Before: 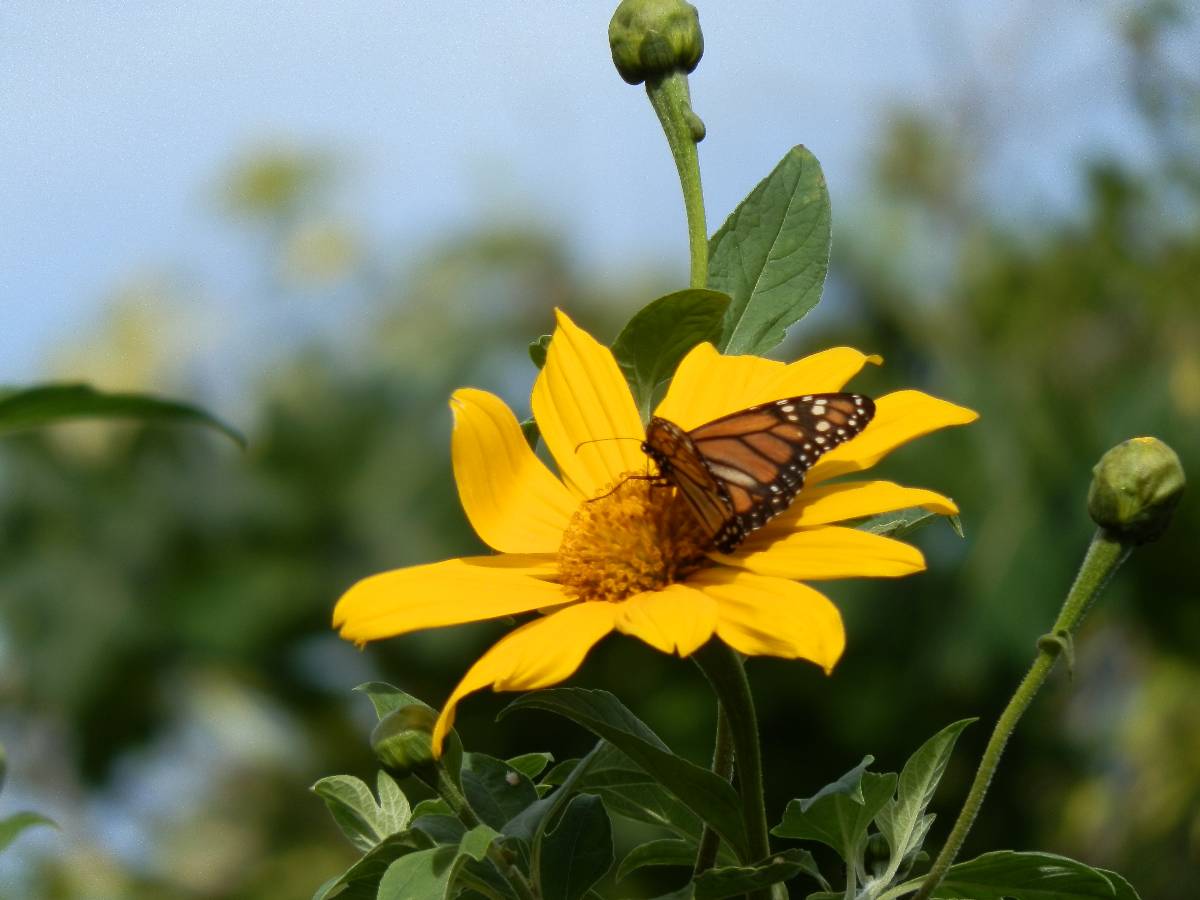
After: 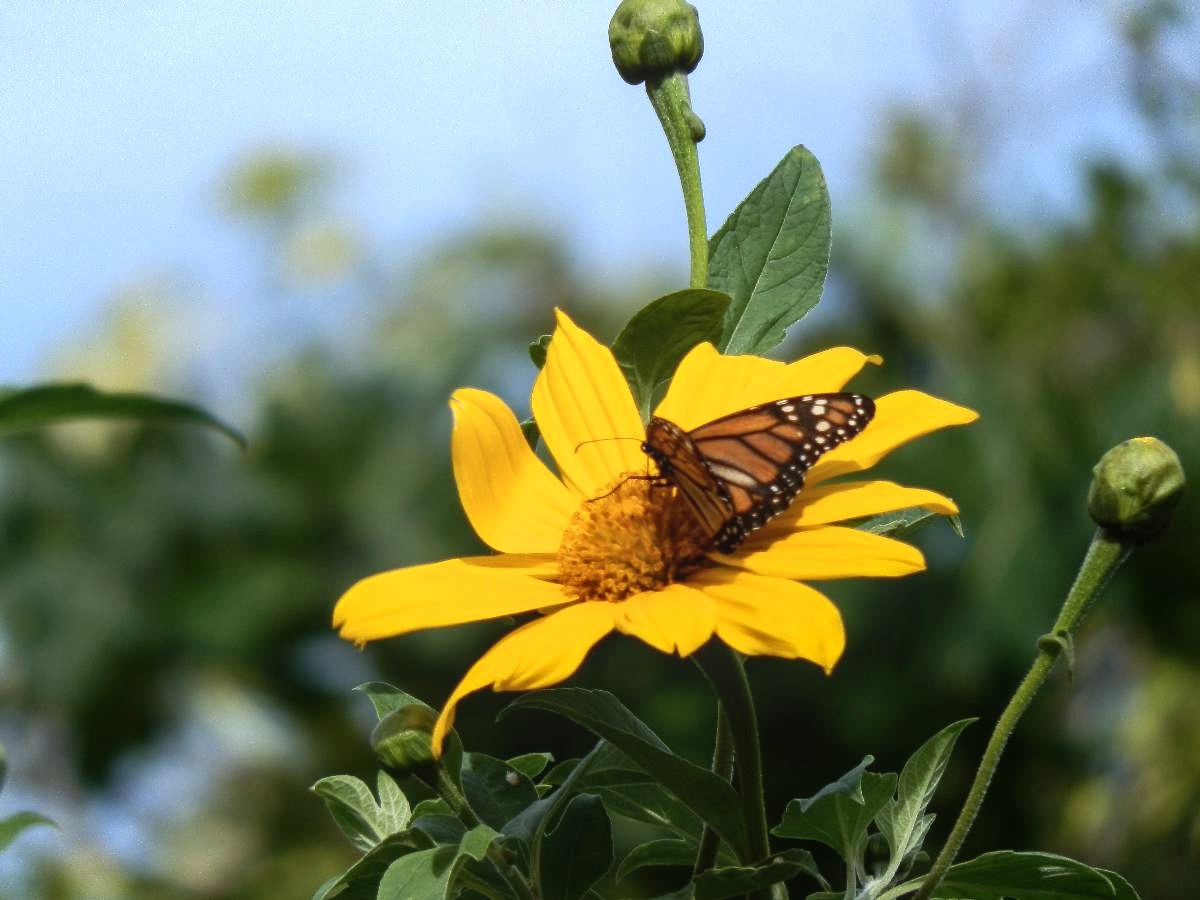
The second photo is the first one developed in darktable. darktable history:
tone equalizer: -8 EV -0.417 EV, -7 EV -0.389 EV, -6 EV -0.333 EV, -5 EV -0.222 EV, -3 EV 0.222 EV, -2 EV 0.333 EV, -1 EV 0.389 EV, +0 EV 0.417 EV, edges refinement/feathering 500, mask exposure compensation -1.57 EV, preserve details no
color calibration: illuminant as shot in camera, x 0.358, y 0.373, temperature 4628.91 K
local contrast: detail 110%
